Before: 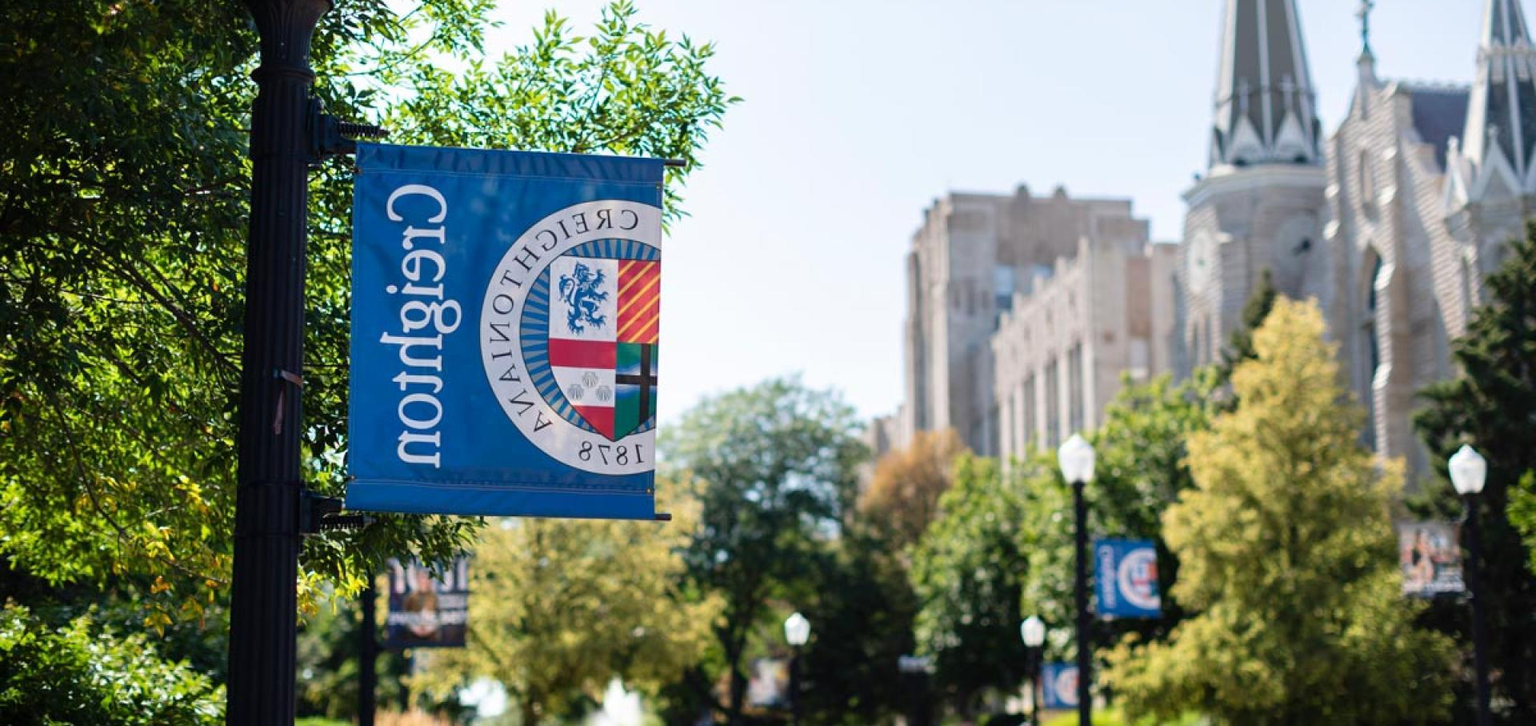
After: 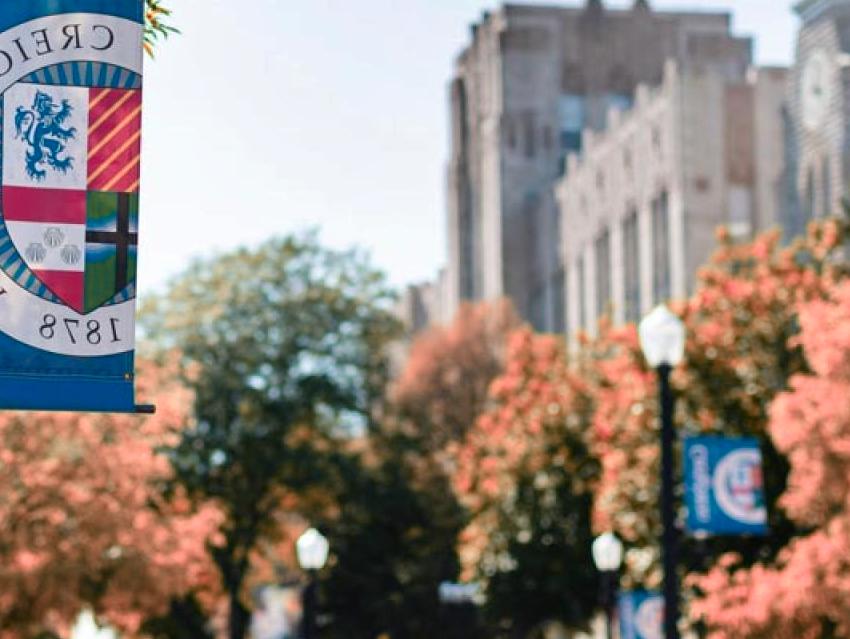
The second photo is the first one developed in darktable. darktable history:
crop: left 35.655%, top 26.167%, right 20.05%, bottom 3.345%
color zones: curves: ch2 [(0, 0.488) (0.143, 0.417) (0.286, 0.212) (0.429, 0.179) (0.571, 0.154) (0.714, 0.415) (0.857, 0.495) (1, 0.488)]
shadows and highlights: shadows 53.06, soften with gaussian
